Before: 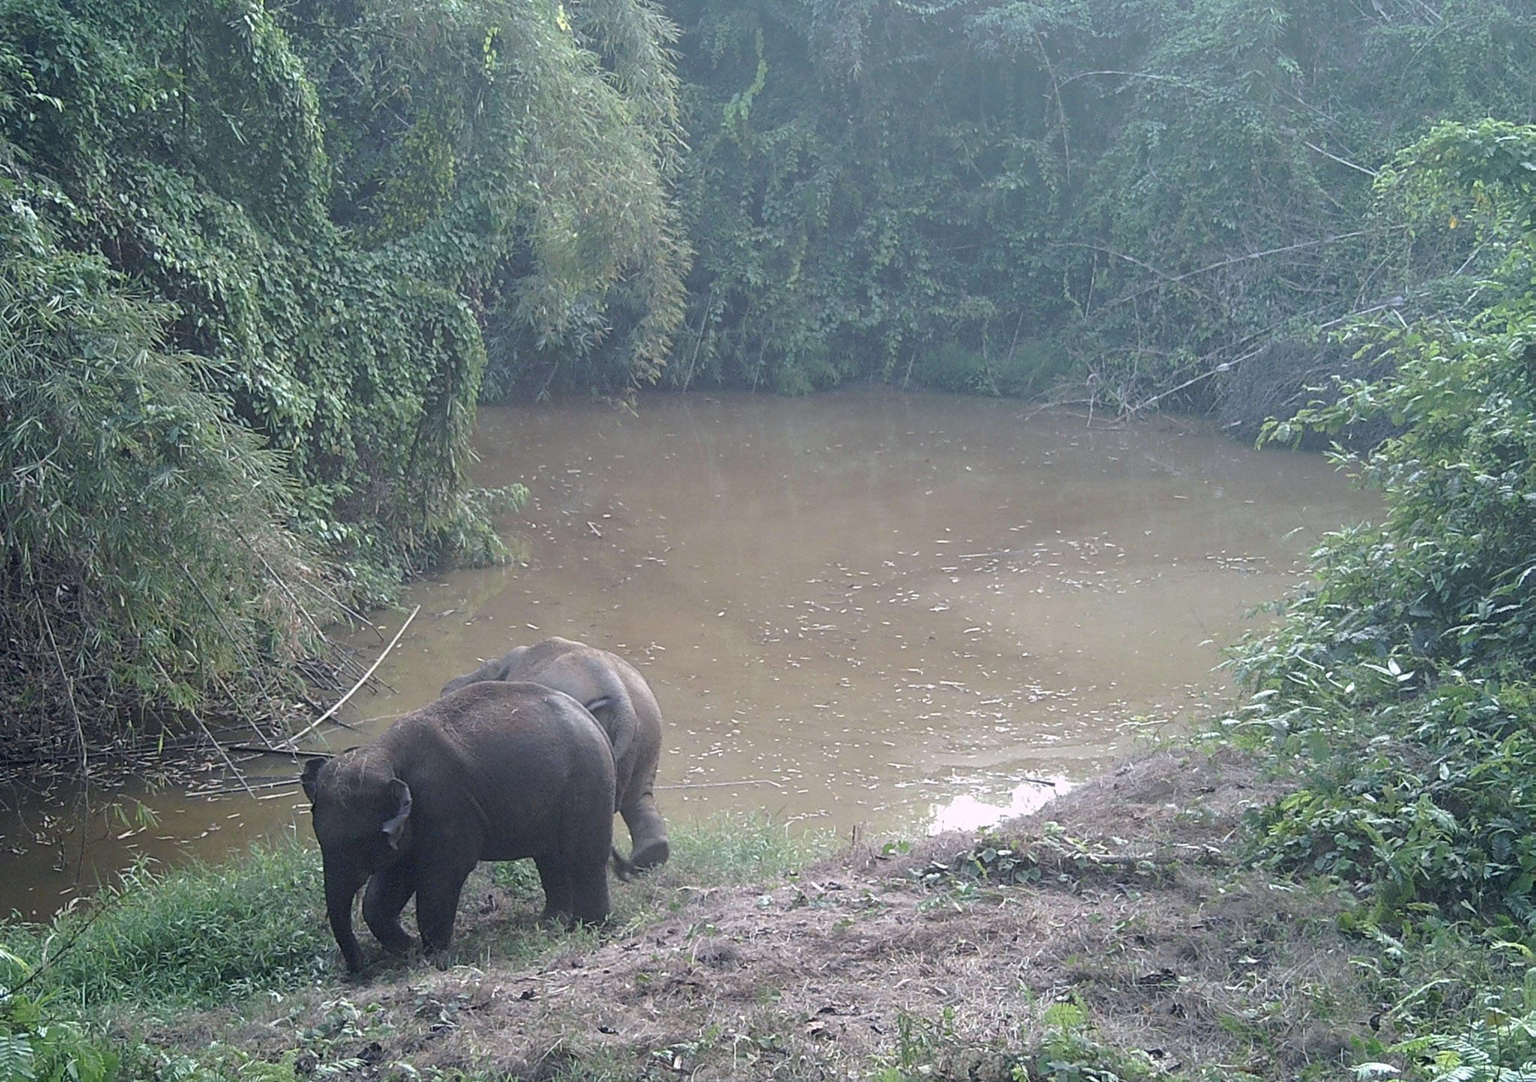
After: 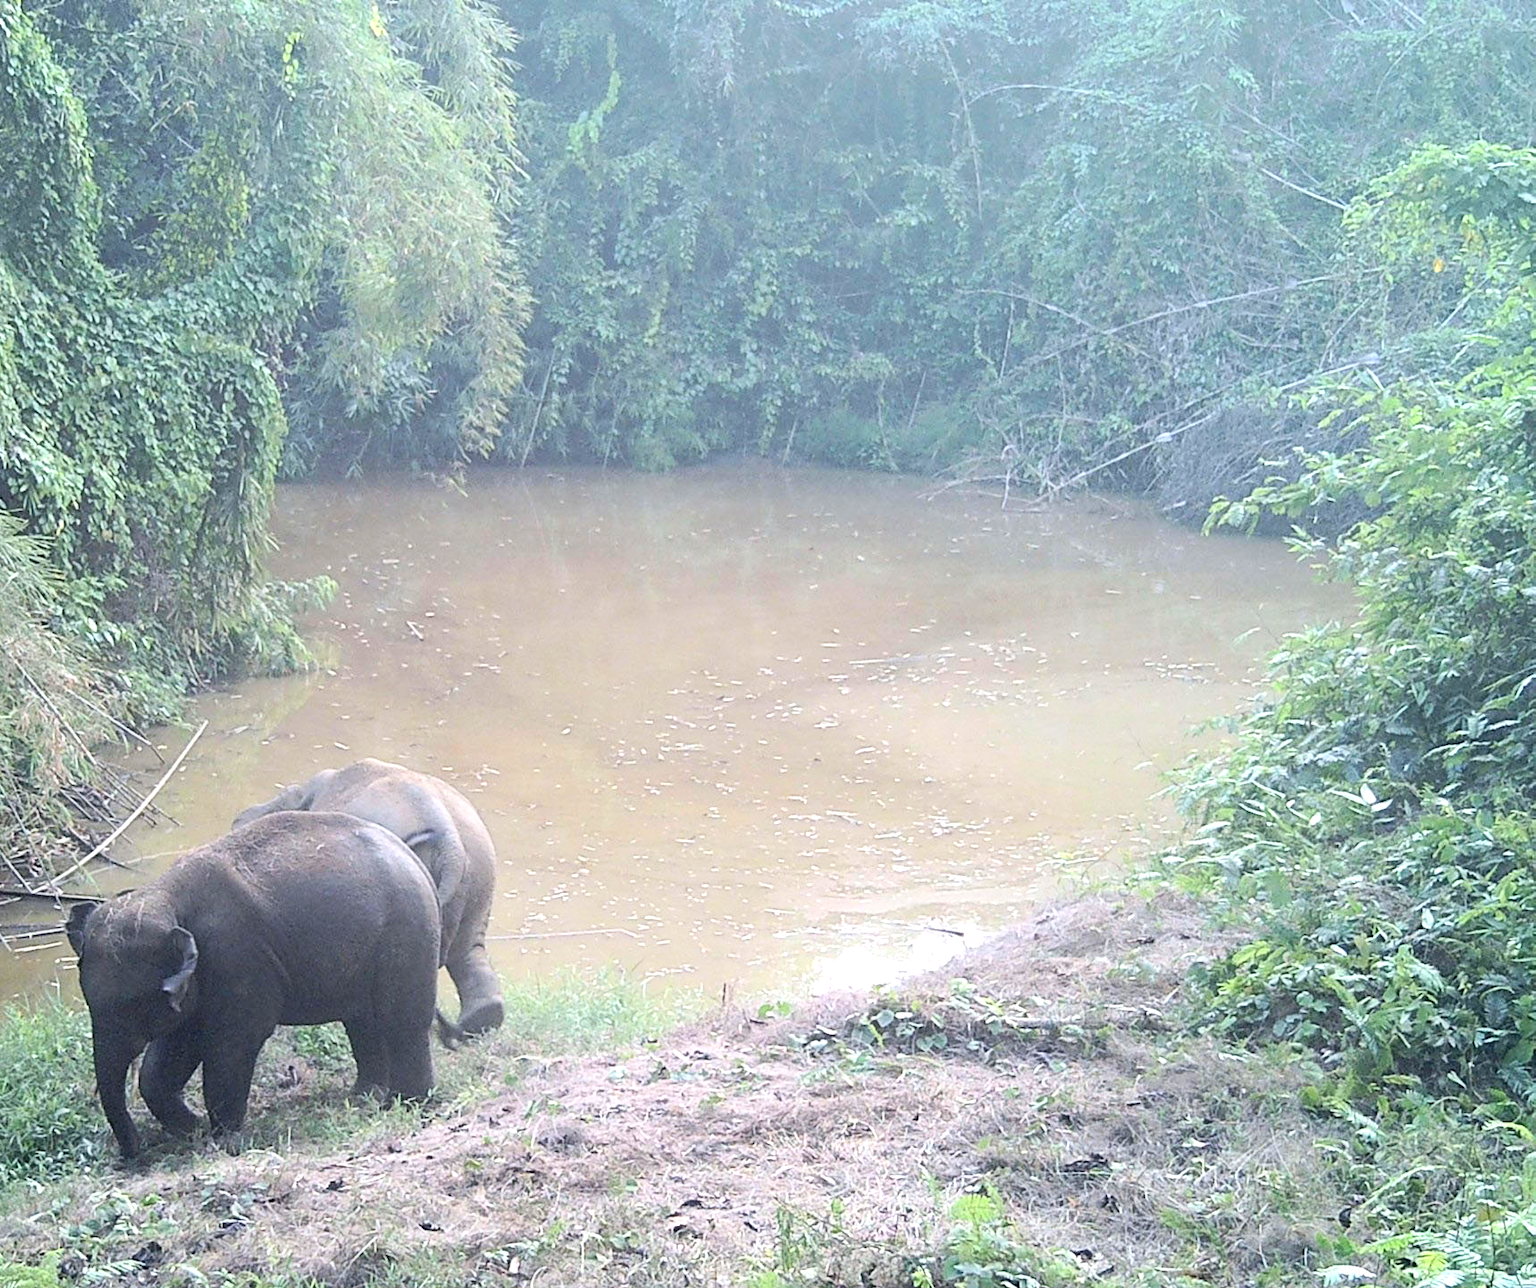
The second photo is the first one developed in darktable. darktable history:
contrast brightness saturation: contrast 0.204, brightness 0.167, saturation 0.228
crop: left 16.053%
exposure: black level correction 0, exposure 0.199 EV, compensate exposure bias true, compensate highlight preservation false
tone equalizer: -8 EV -0.428 EV, -7 EV -0.379 EV, -6 EV -0.373 EV, -5 EV -0.23 EV, -3 EV 0.199 EV, -2 EV 0.326 EV, -1 EV 0.39 EV, +0 EV 0.419 EV
